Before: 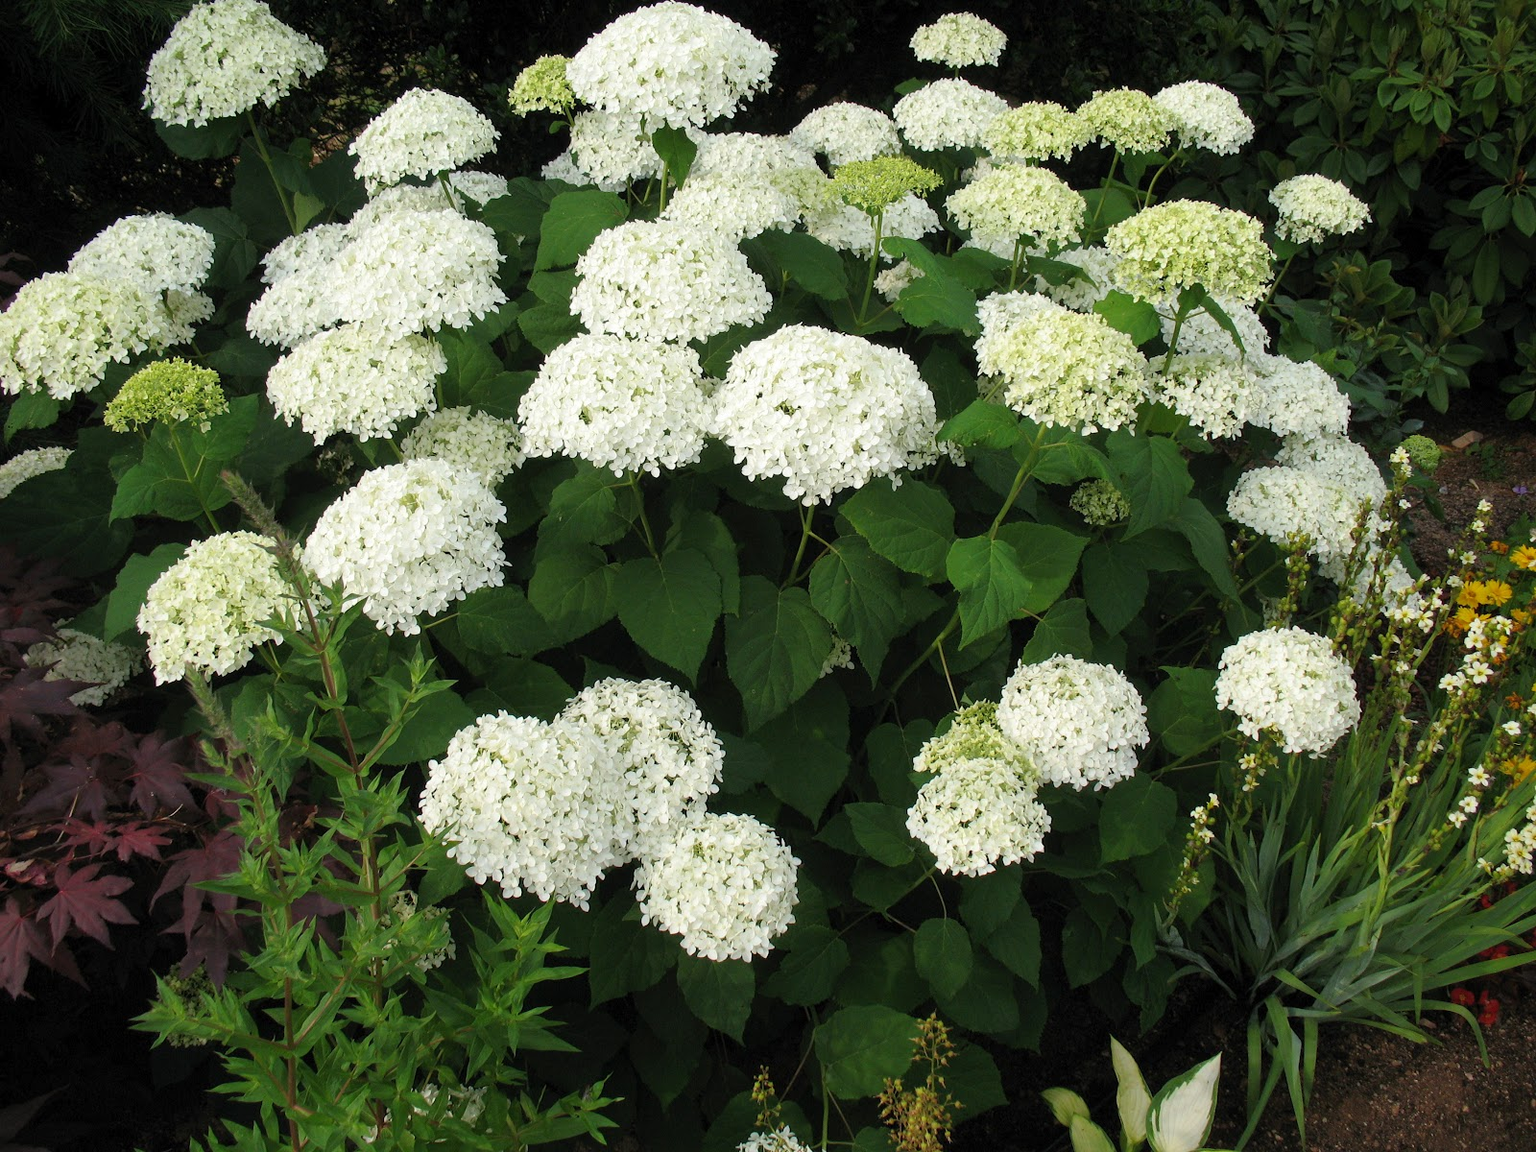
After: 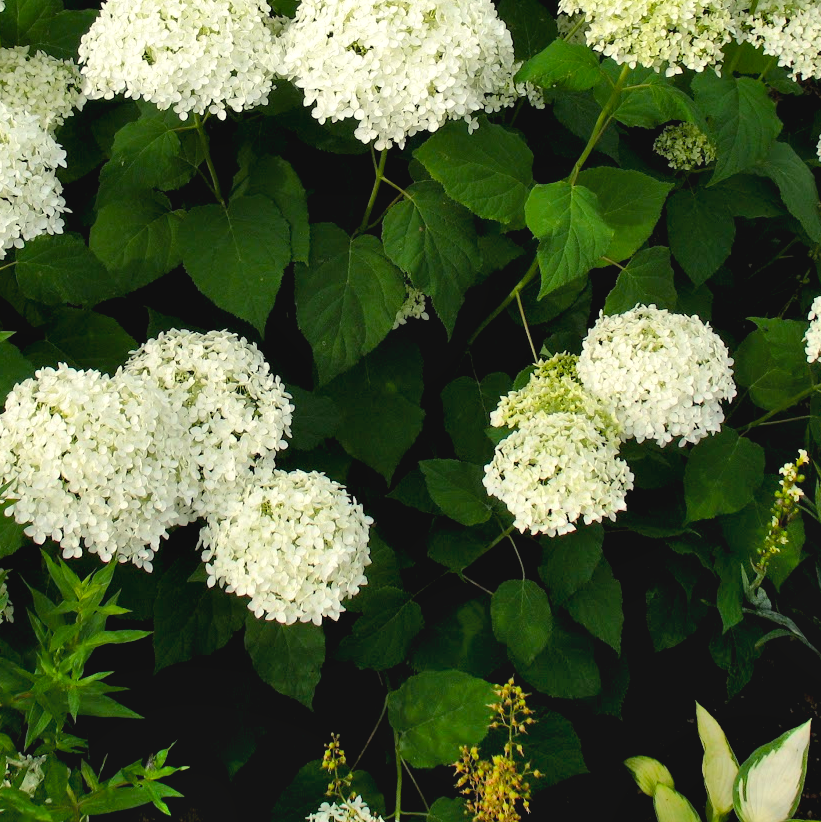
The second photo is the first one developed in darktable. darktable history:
crop and rotate: left 28.819%, top 31.432%, right 19.848%
shadows and highlights: highlights color adjustment 49.4%, soften with gaussian
exposure: black level correction 0.009, exposure 0.015 EV, compensate exposure bias true, compensate highlight preservation false
color balance rgb: highlights gain › luminance 6.554%, highlights gain › chroma 2.606%, highlights gain › hue 88.63°, global offset › luminance 0.477%, linear chroma grading › global chroma 15.079%, perceptual saturation grading › global saturation 0.822%
